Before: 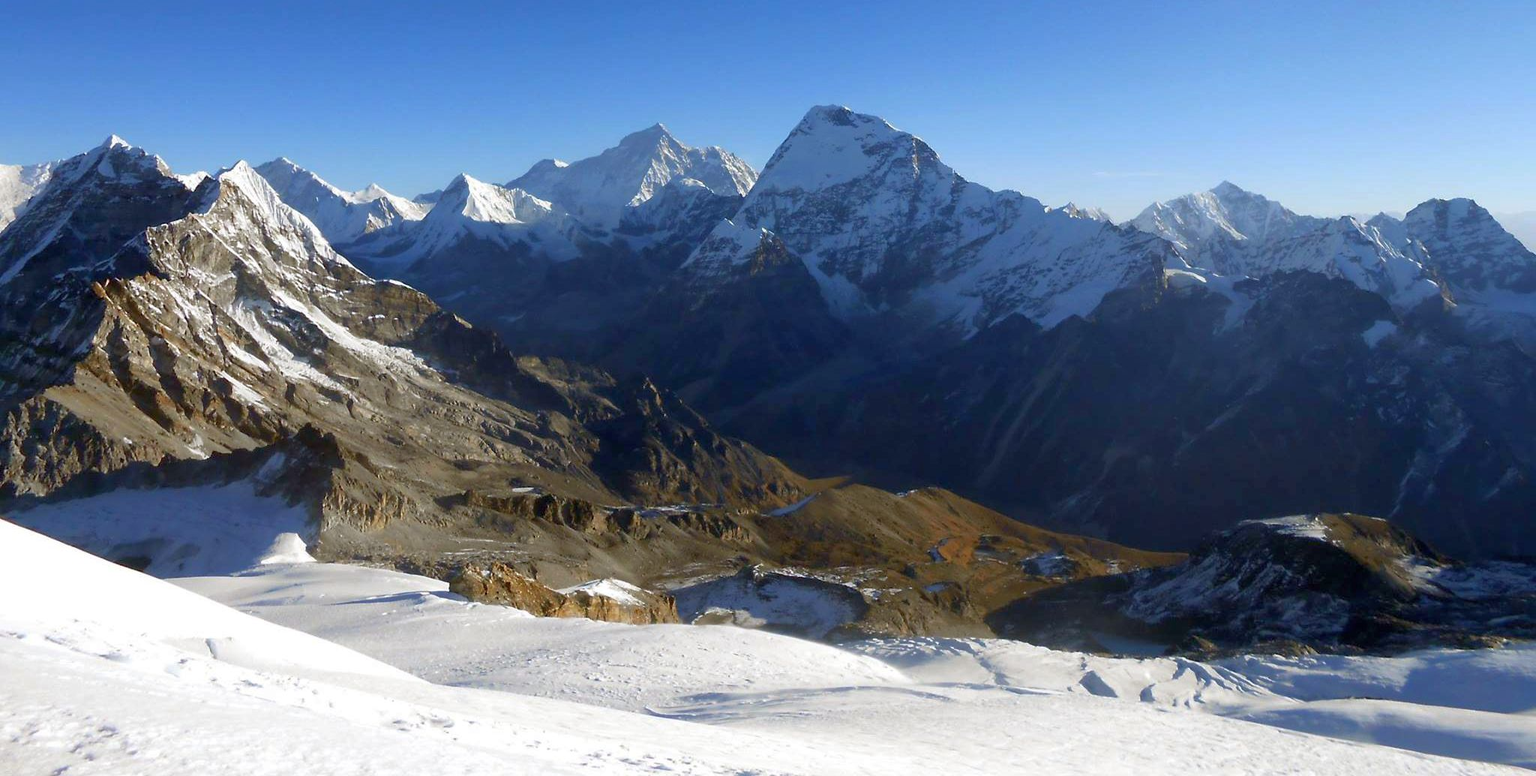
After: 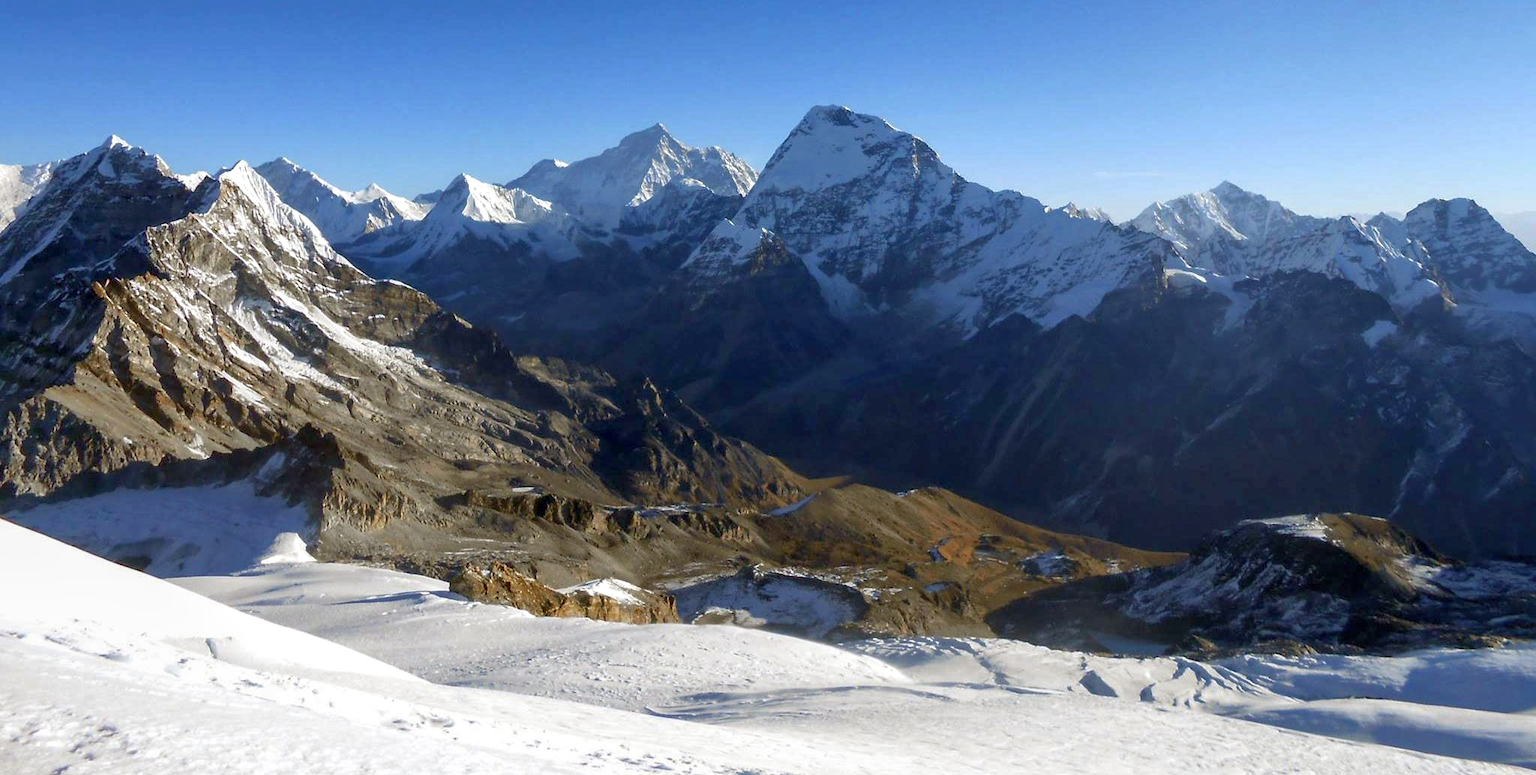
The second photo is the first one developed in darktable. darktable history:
local contrast: detail 130%
base curve: curves: ch0 [(0, 0) (0.297, 0.298) (1, 1)], preserve colors none
